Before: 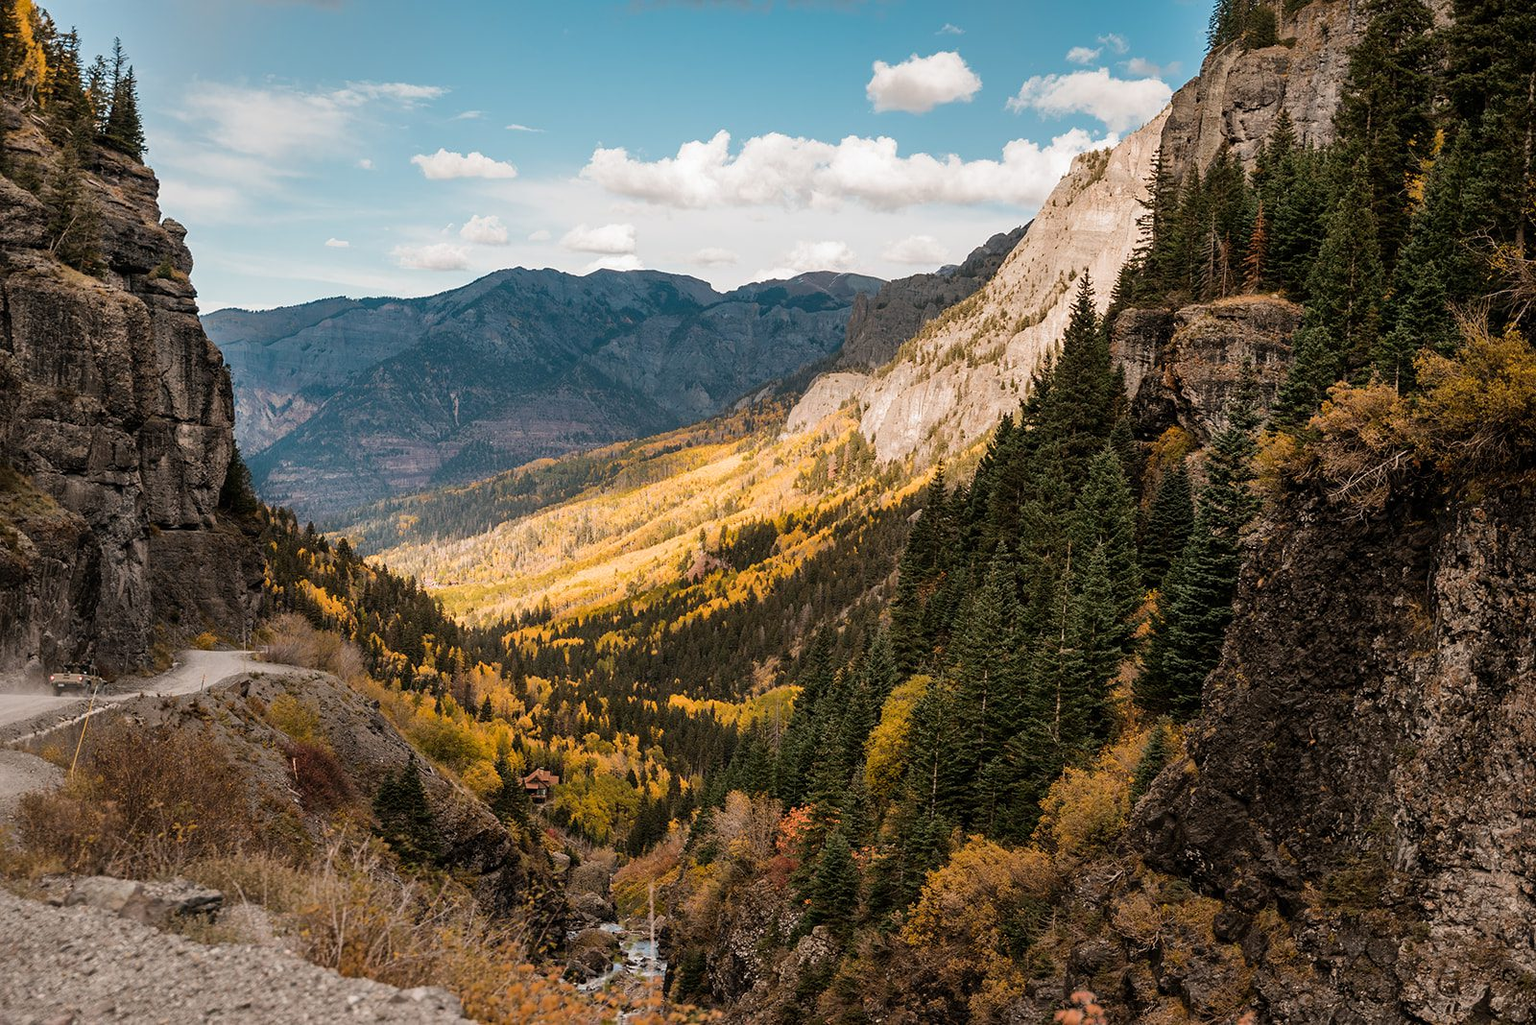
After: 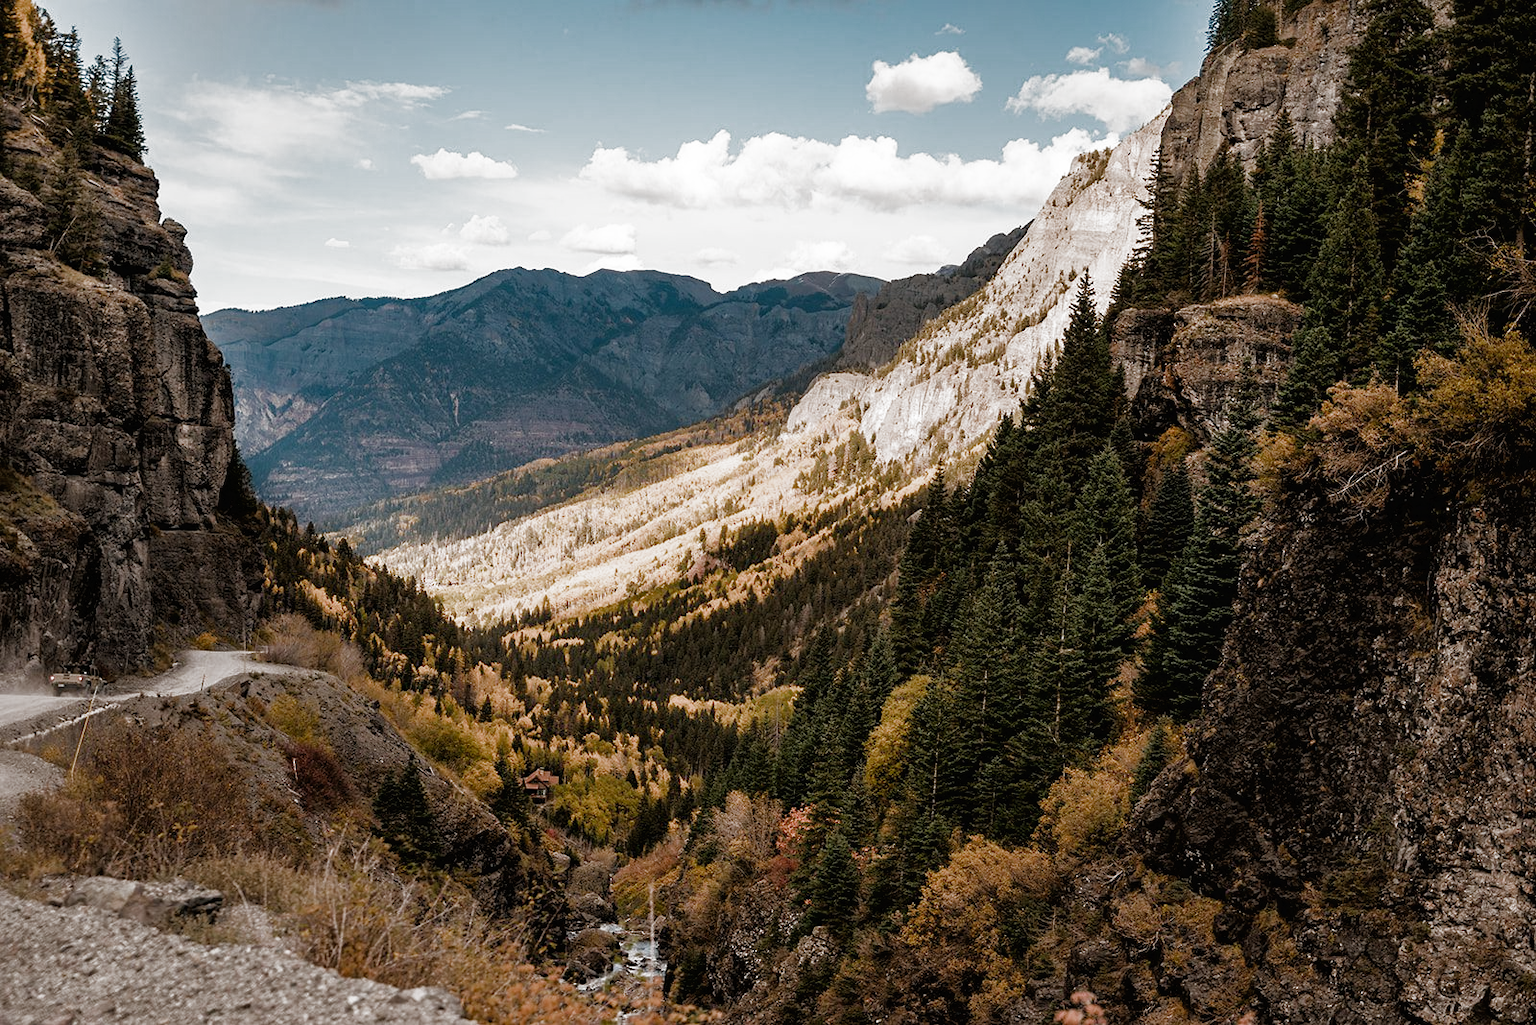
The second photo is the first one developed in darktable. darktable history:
exposure: black level correction 0.006, exposure -0.227 EV, compensate exposure bias true, compensate highlight preservation false
filmic rgb: black relative exposure -9.62 EV, white relative exposure 3.02 EV, hardness 6.09, preserve chrominance RGB euclidean norm (legacy), color science v4 (2020)
